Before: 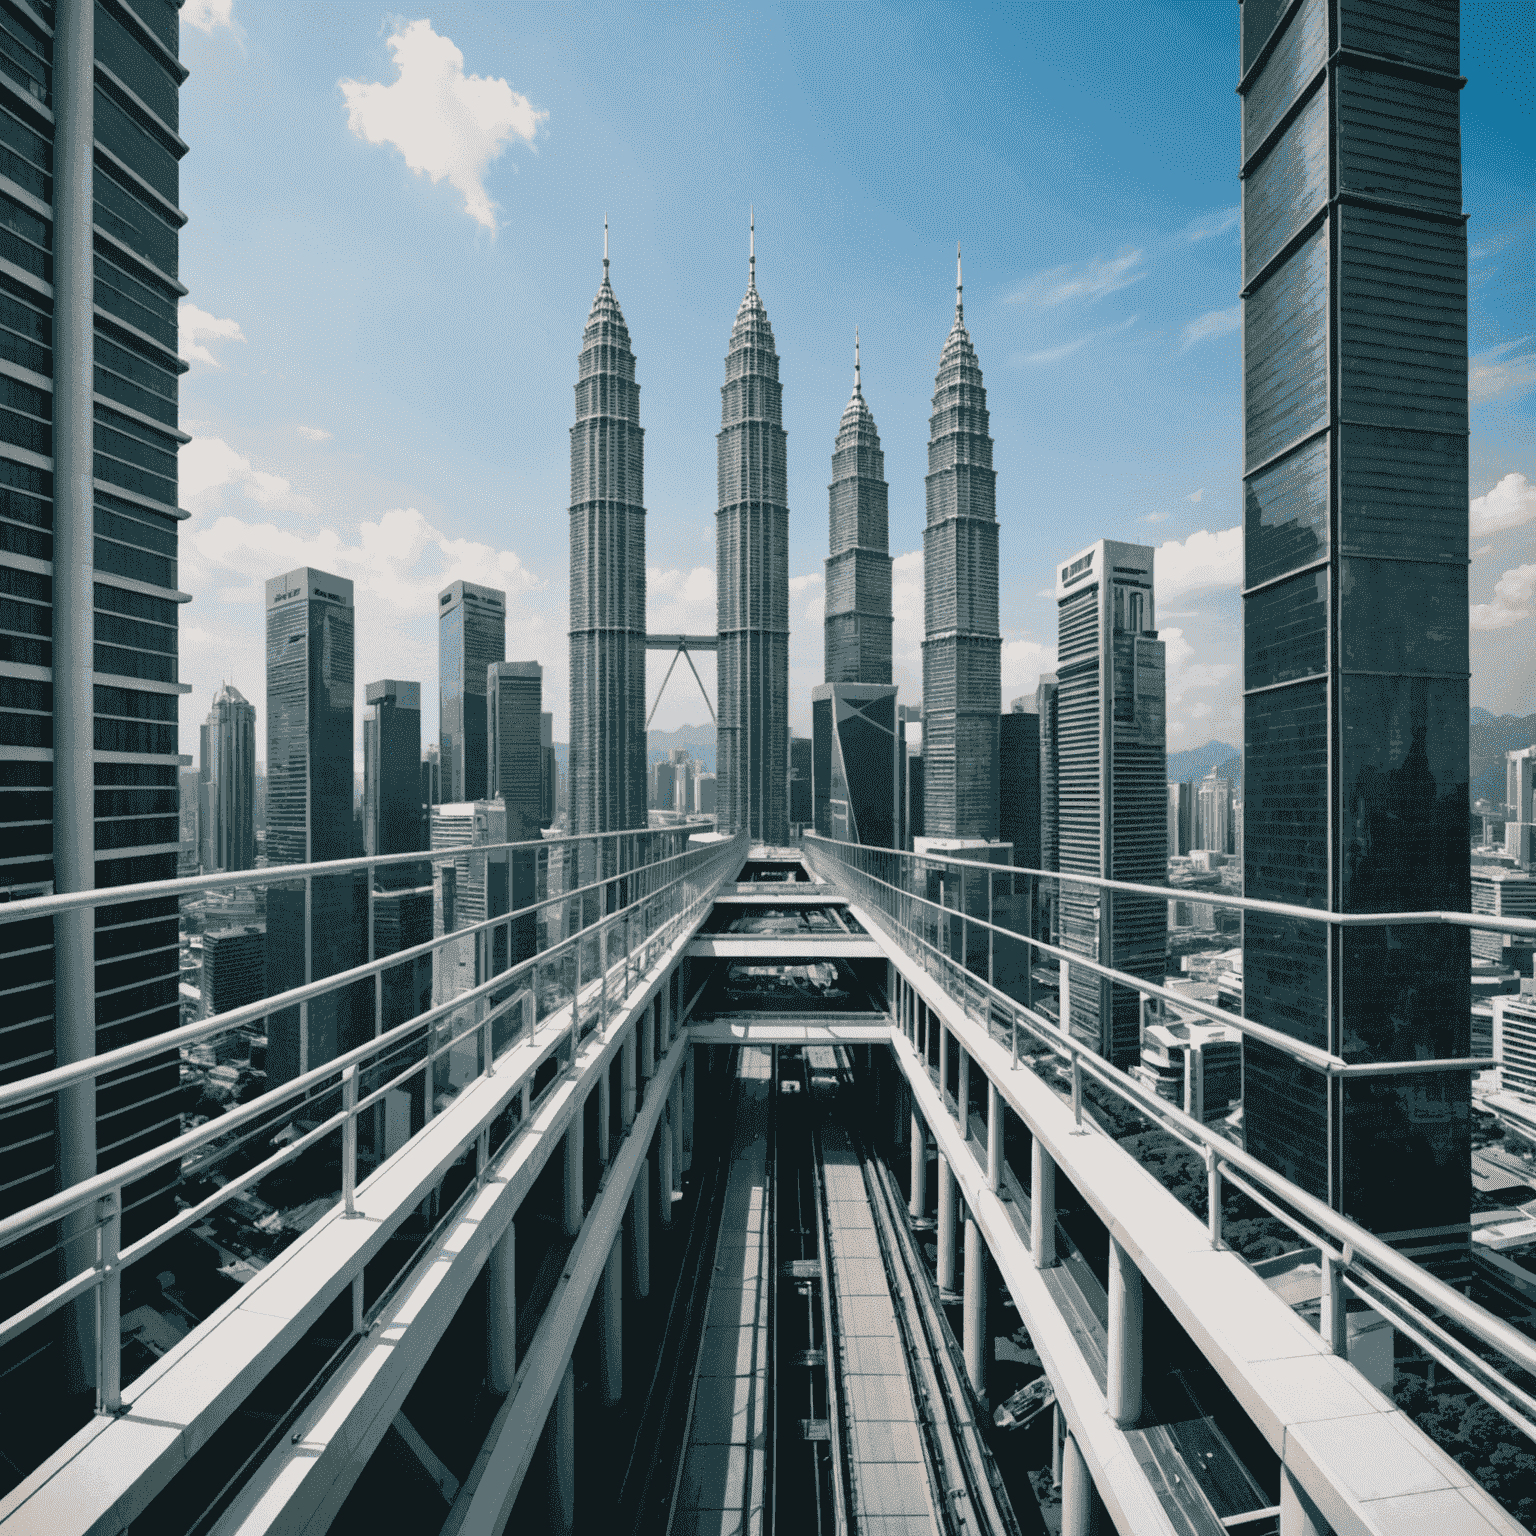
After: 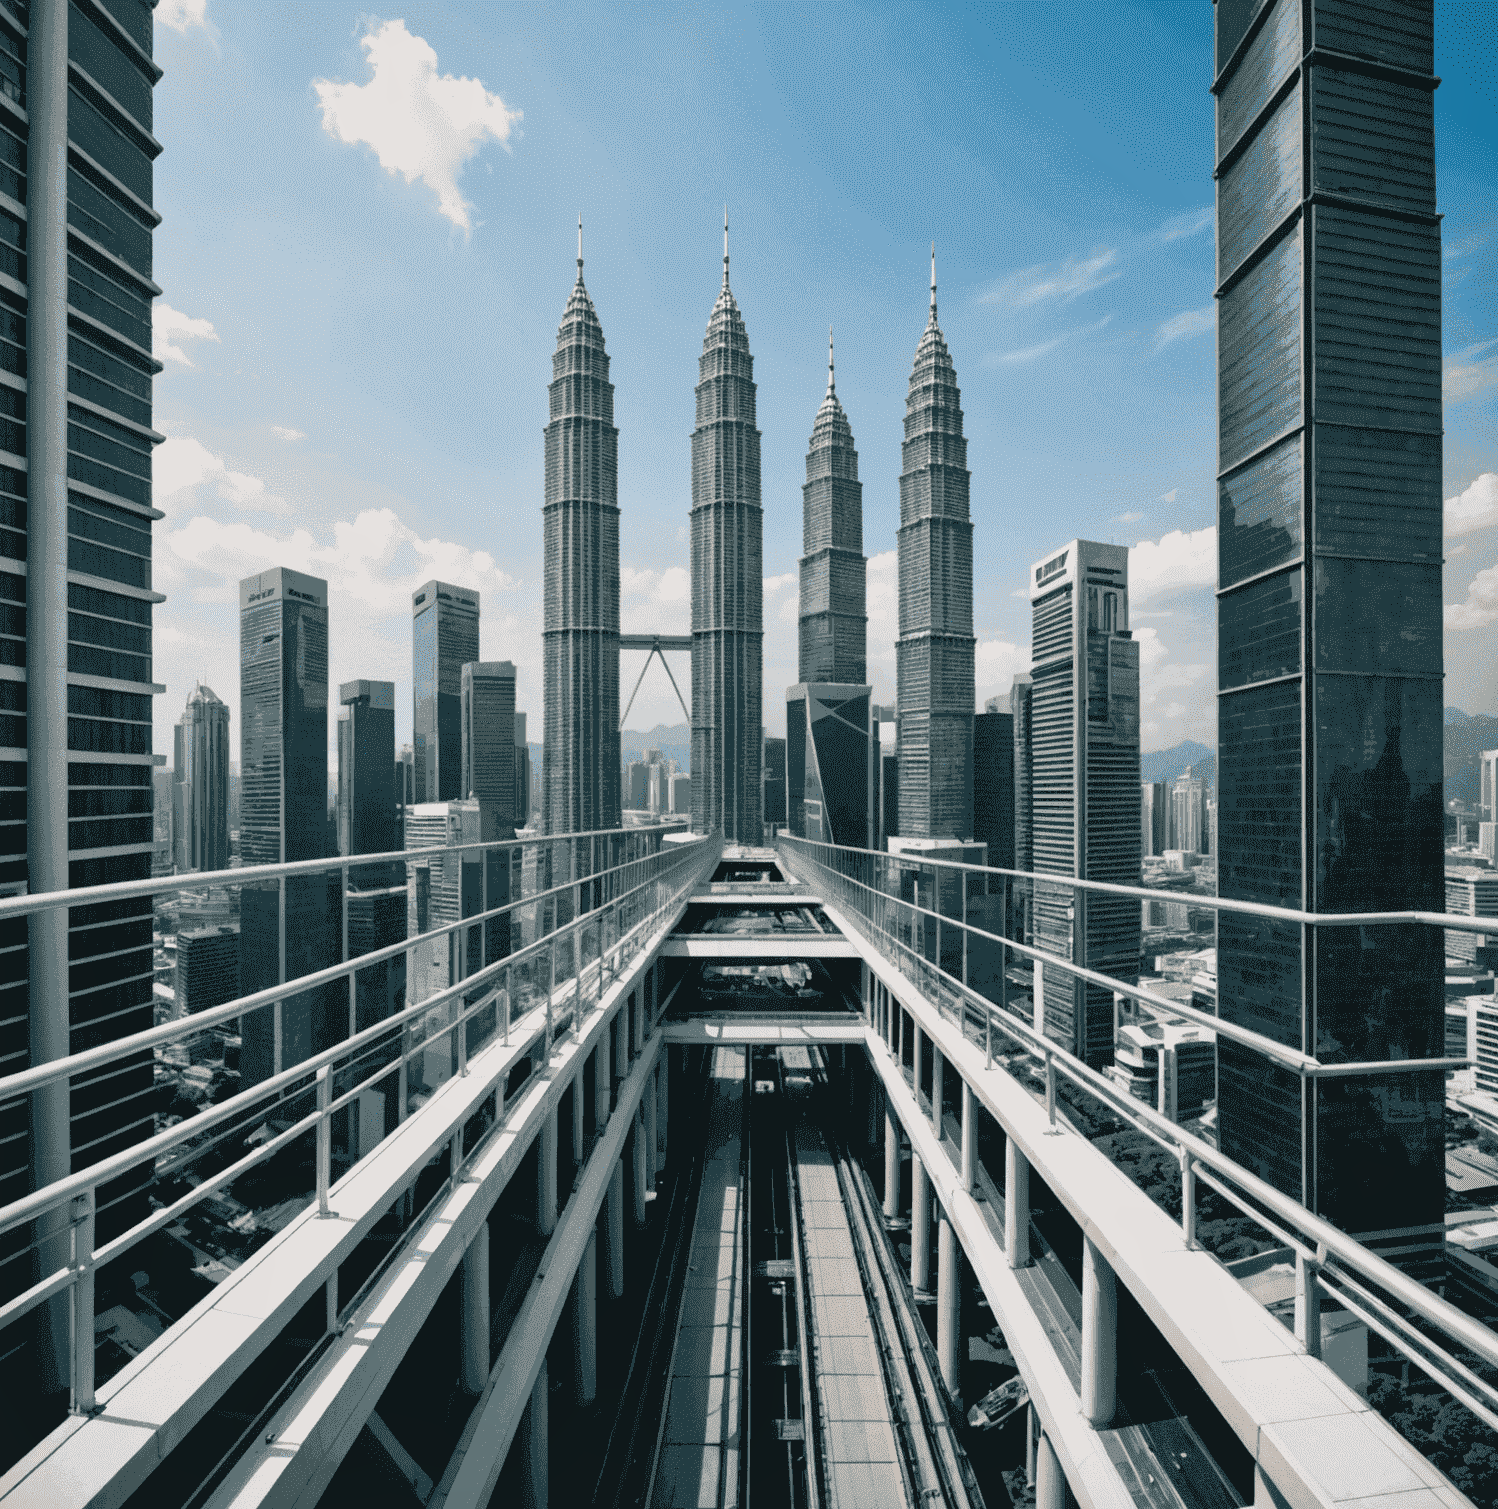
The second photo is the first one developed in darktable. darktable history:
crop and rotate: left 1.726%, right 0.69%, bottom 1.716%
exposure: compensate highlight preservation false
local contrast: mode bilateral grid, contrast 19, coarseness 49, detail 119%, midtone range 0.2
